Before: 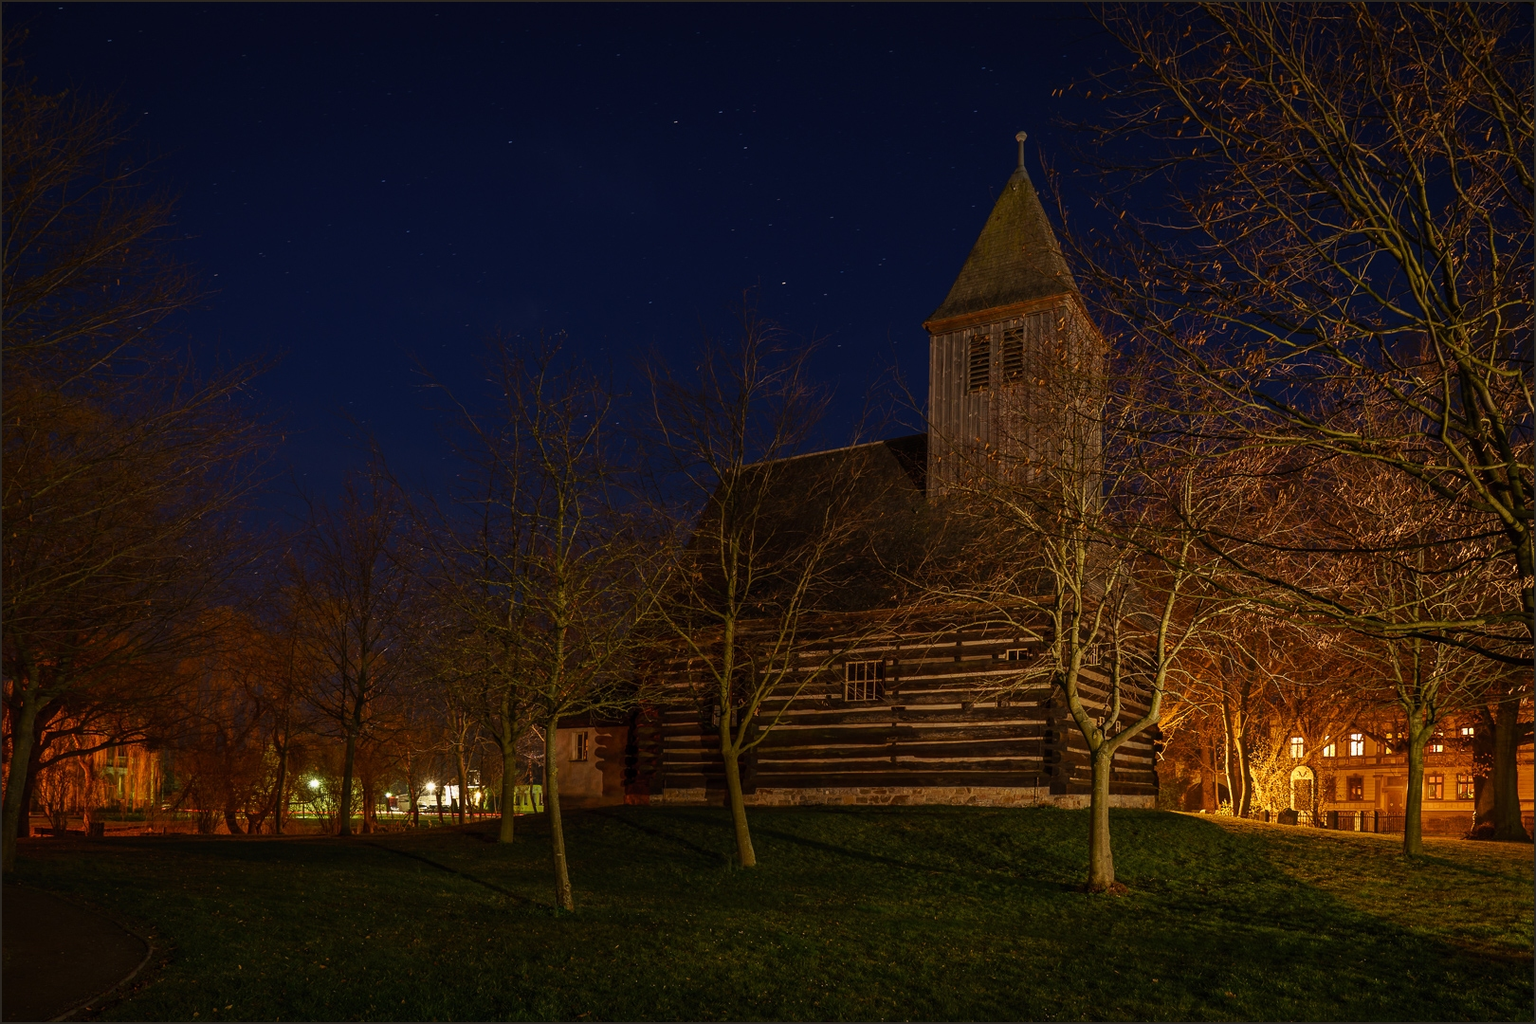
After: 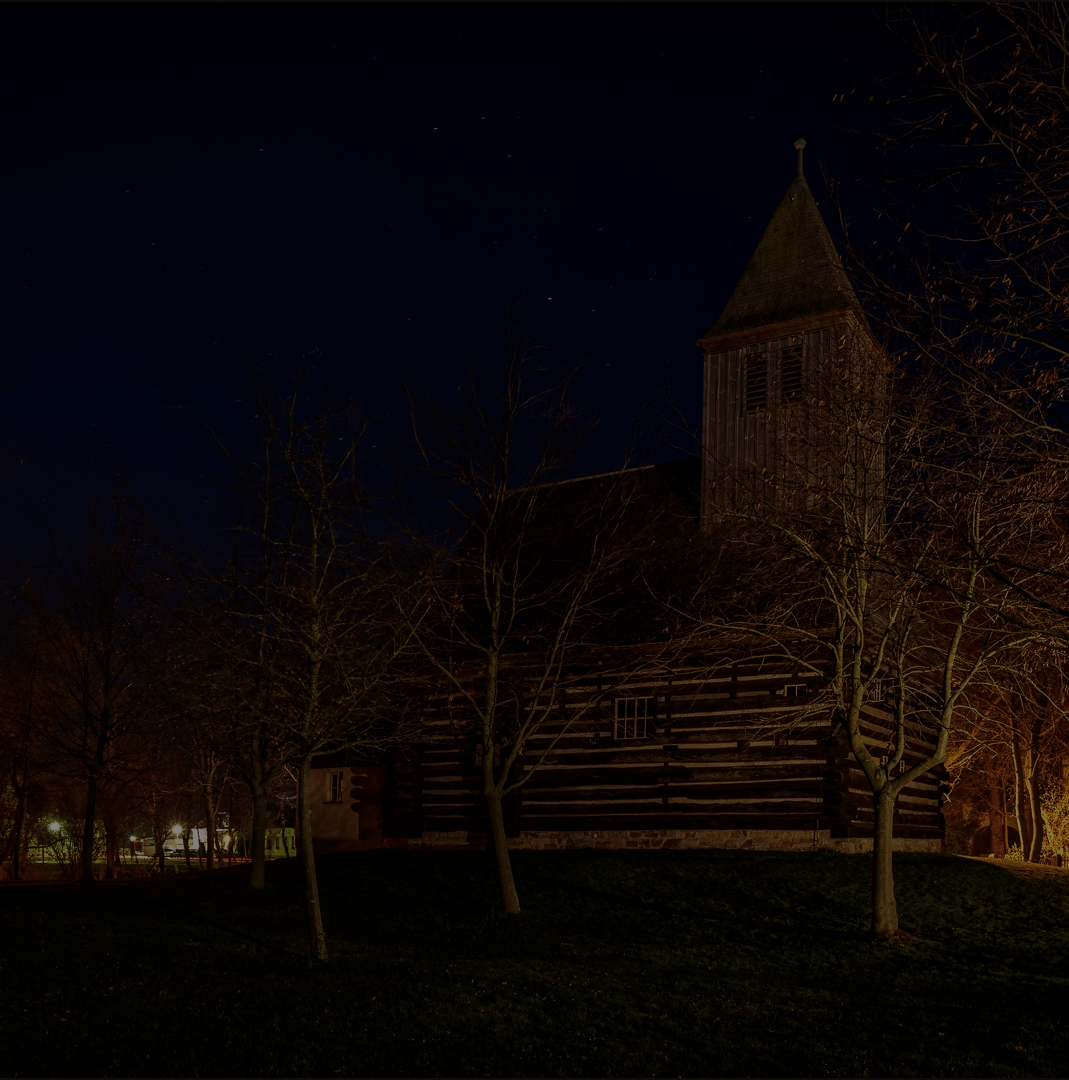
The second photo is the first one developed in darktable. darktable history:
exposure: exposure -2.392 EV, compensate exposure bias true, compensate highlight preservation false
local contrast: on, module defaults
crop: left 17.102%, right 16.899%
